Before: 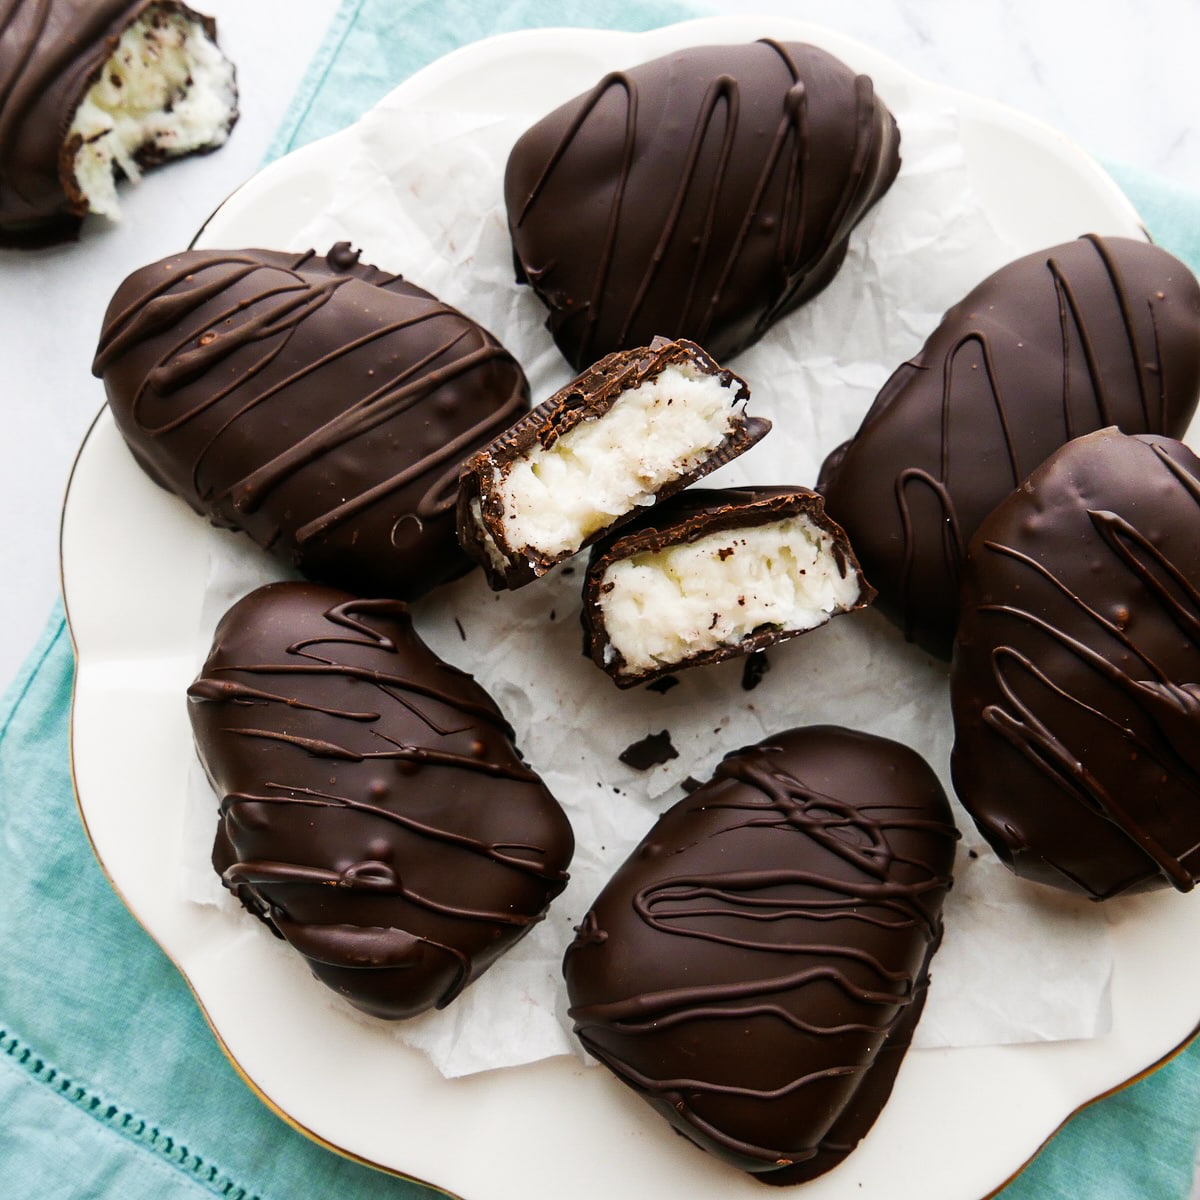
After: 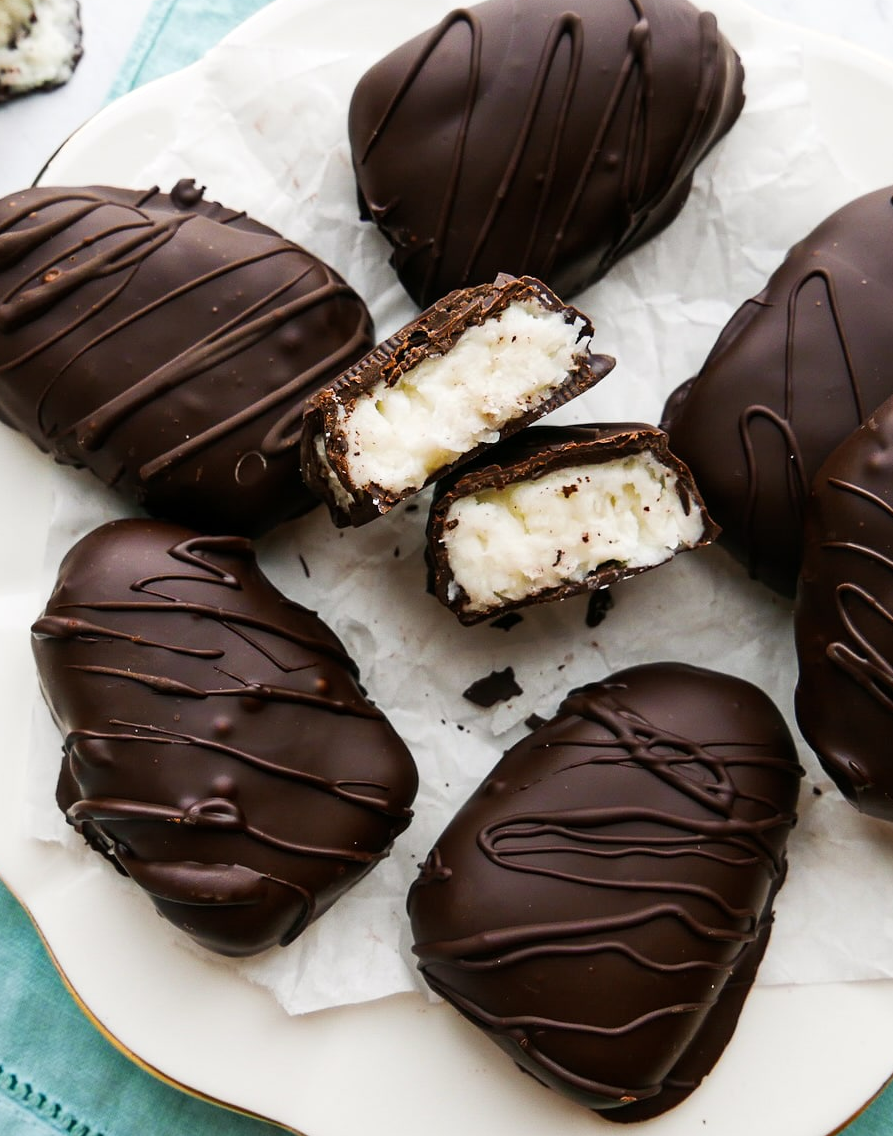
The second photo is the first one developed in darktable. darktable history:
crop and rotate: left 13.001%, top 5.326%, right 12.571%
